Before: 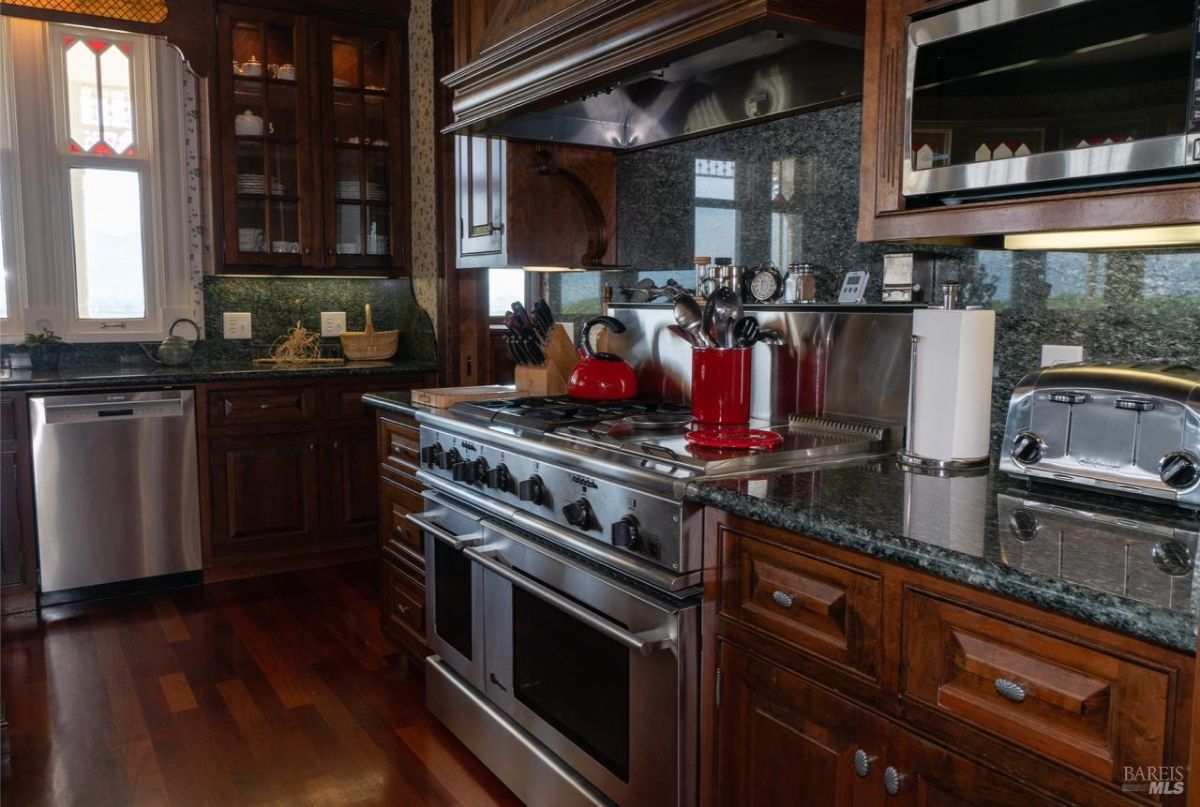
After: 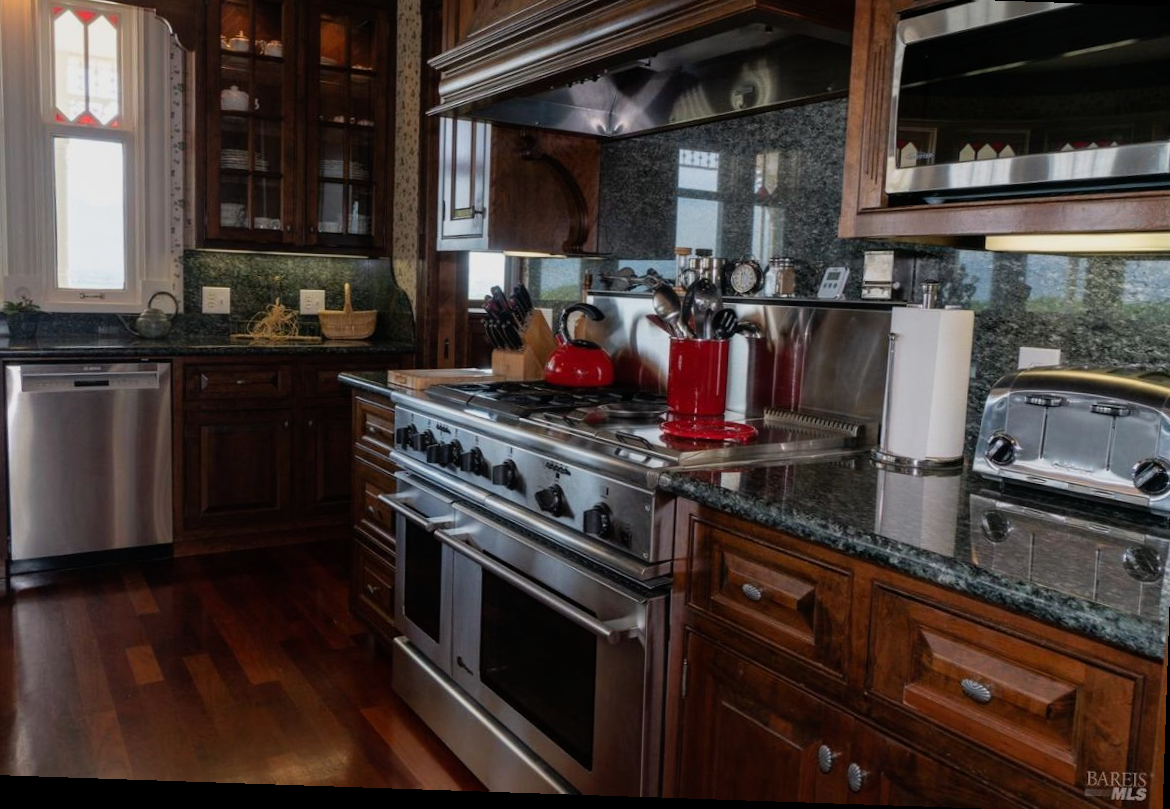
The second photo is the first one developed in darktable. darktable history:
crop and rotate: angle -1.94°, left 3.099%, top 3.962%, right 1.5%, bottom 0.542%
filmic rgb: black relative exposure -11.4 EV, white relative exposure 3.26 EV, threshold 2.95 EV, hardness 6.8, enable highlight reconstruction true
